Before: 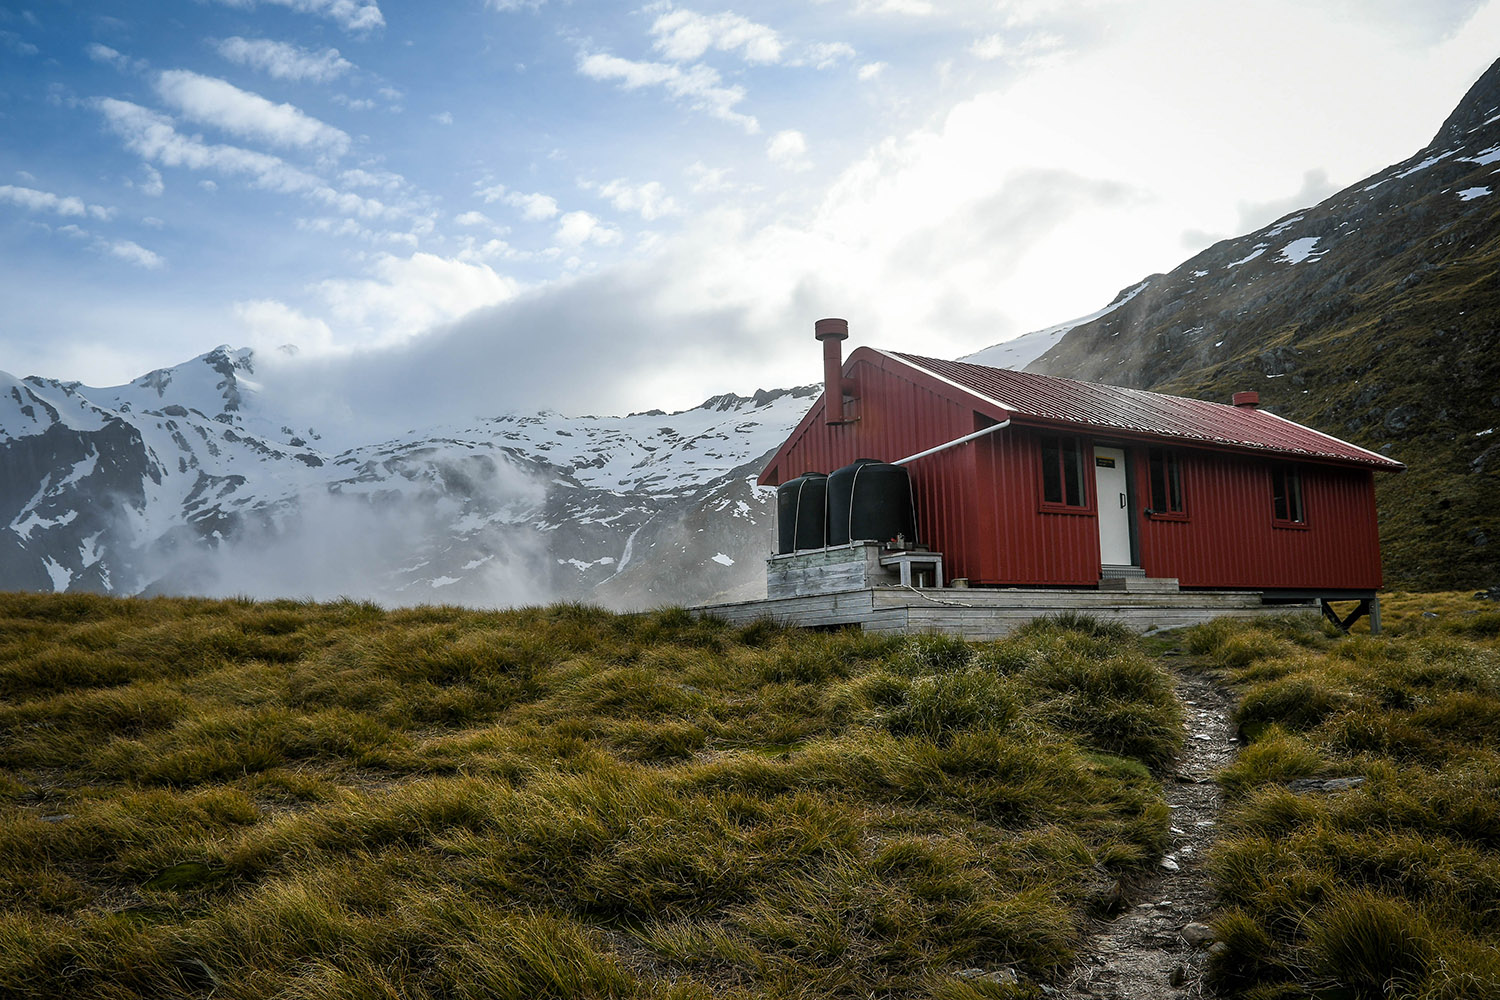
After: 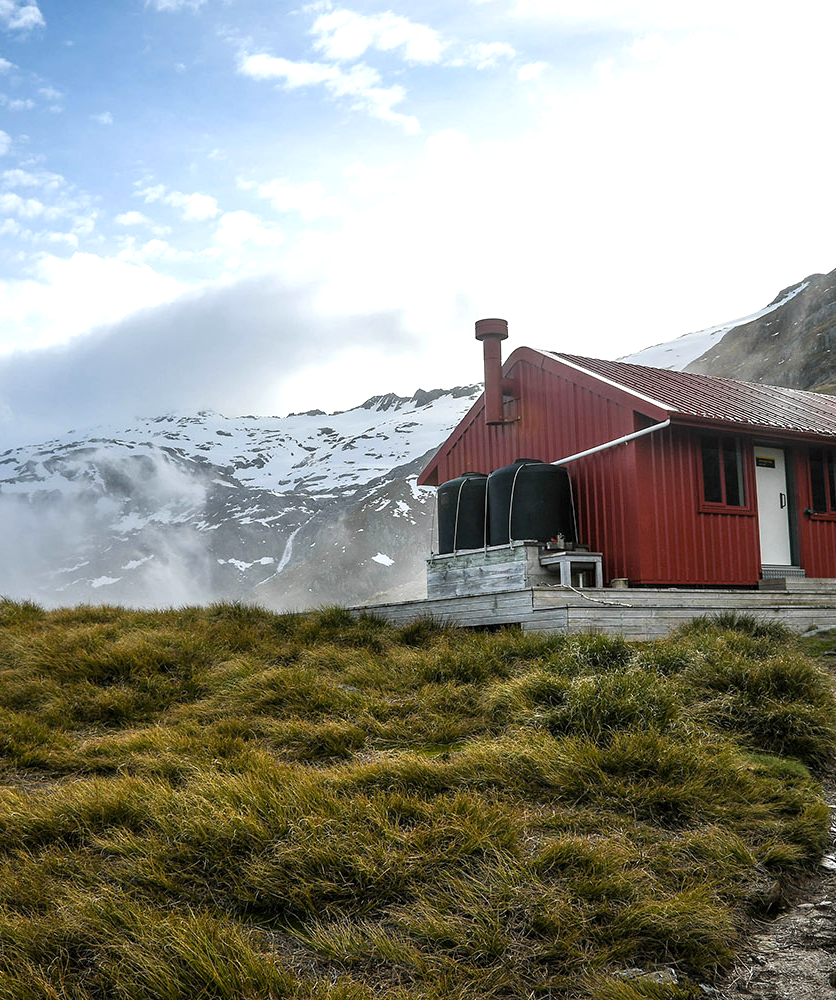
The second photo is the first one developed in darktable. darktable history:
crop and rotate: left 22.679%, right 21.587%
exposure: exposure 0.425 EV, compensate exposure bias true, compensate highlight preservation false
